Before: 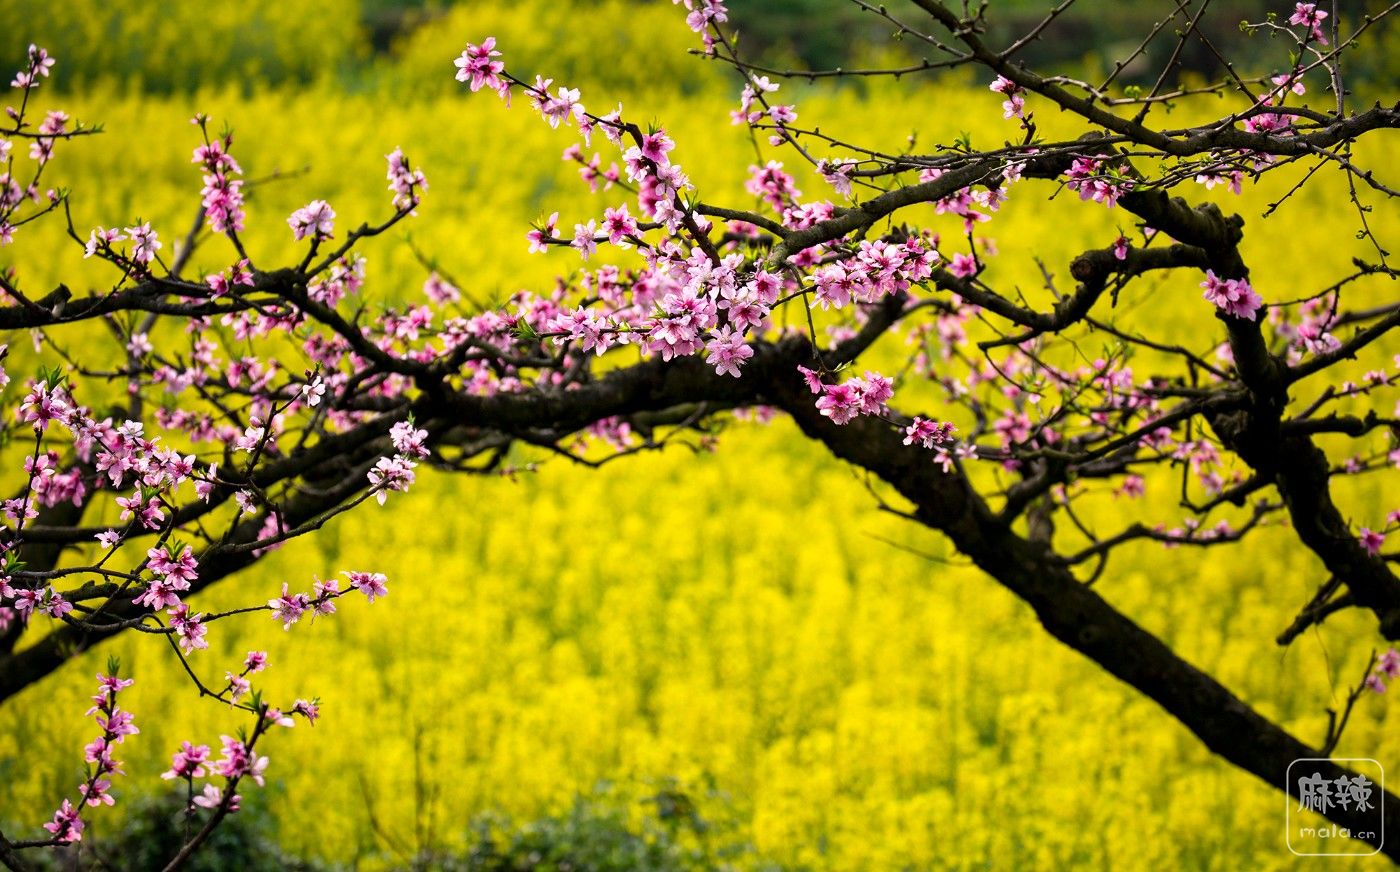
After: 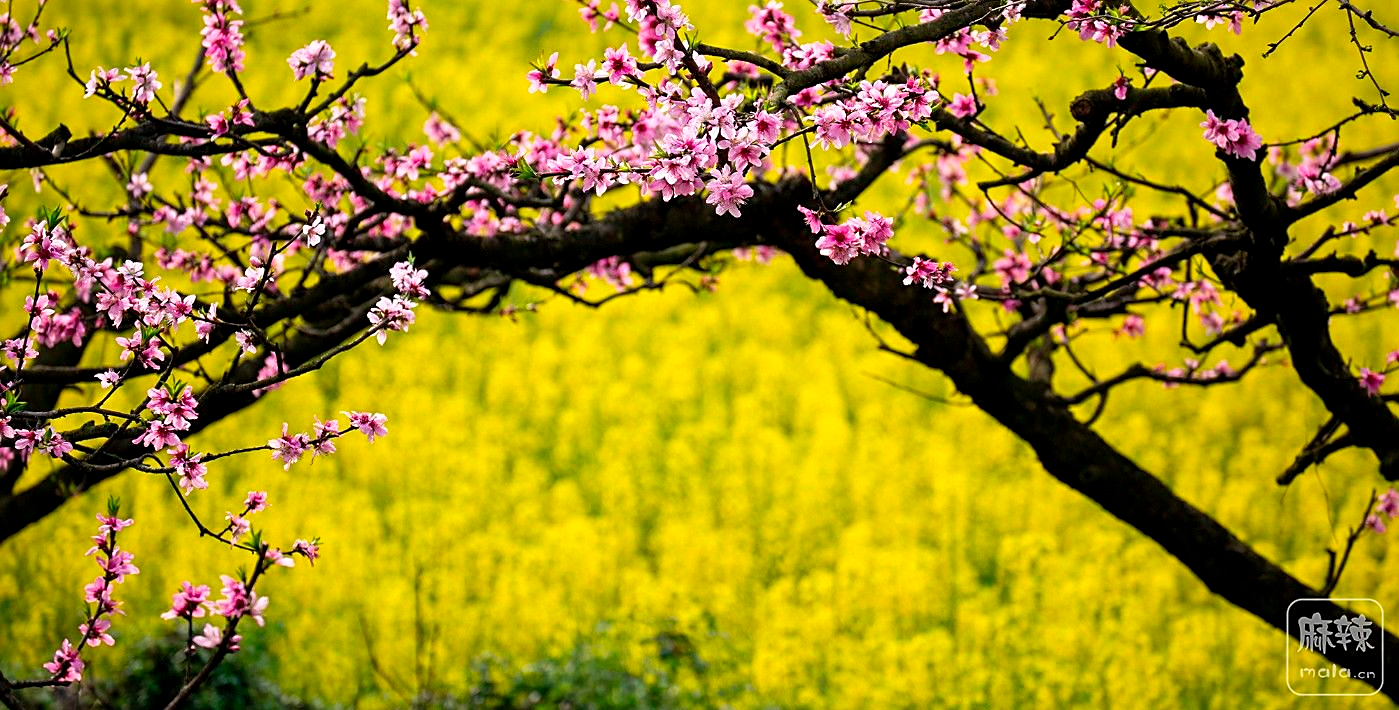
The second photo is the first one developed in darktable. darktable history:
crop and rotate: top 18.507%
sharpen: on, module defaults
